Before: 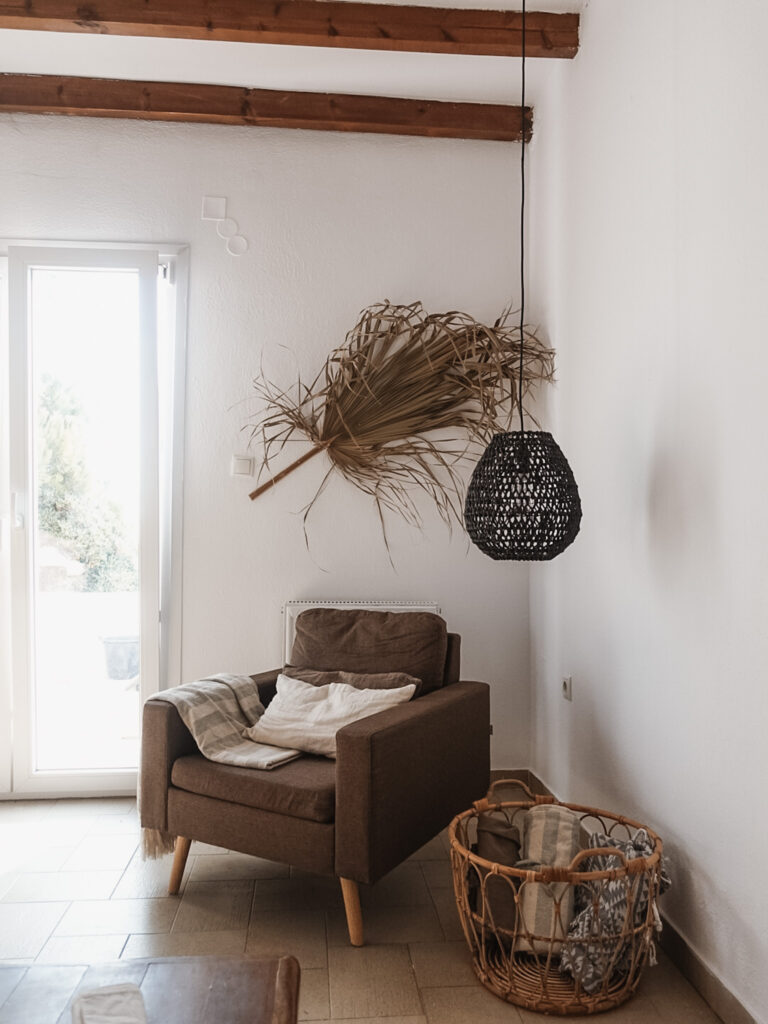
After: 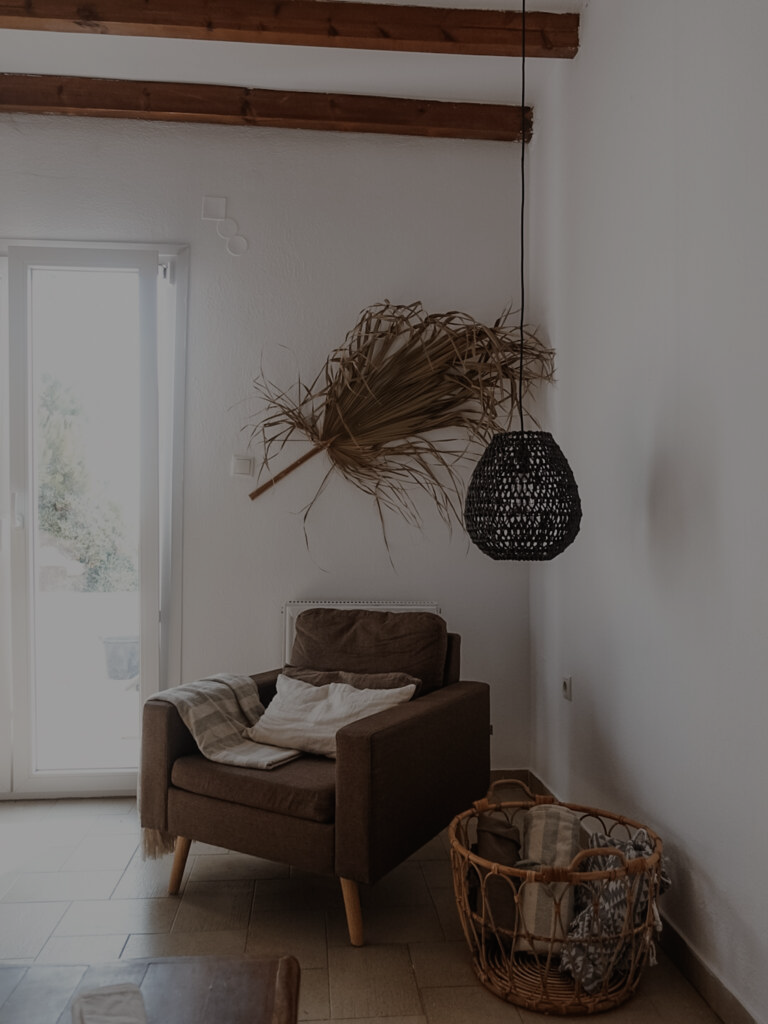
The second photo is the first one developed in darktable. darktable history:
exposure: exposure -1.487 EV, compensate highlight preservation false
